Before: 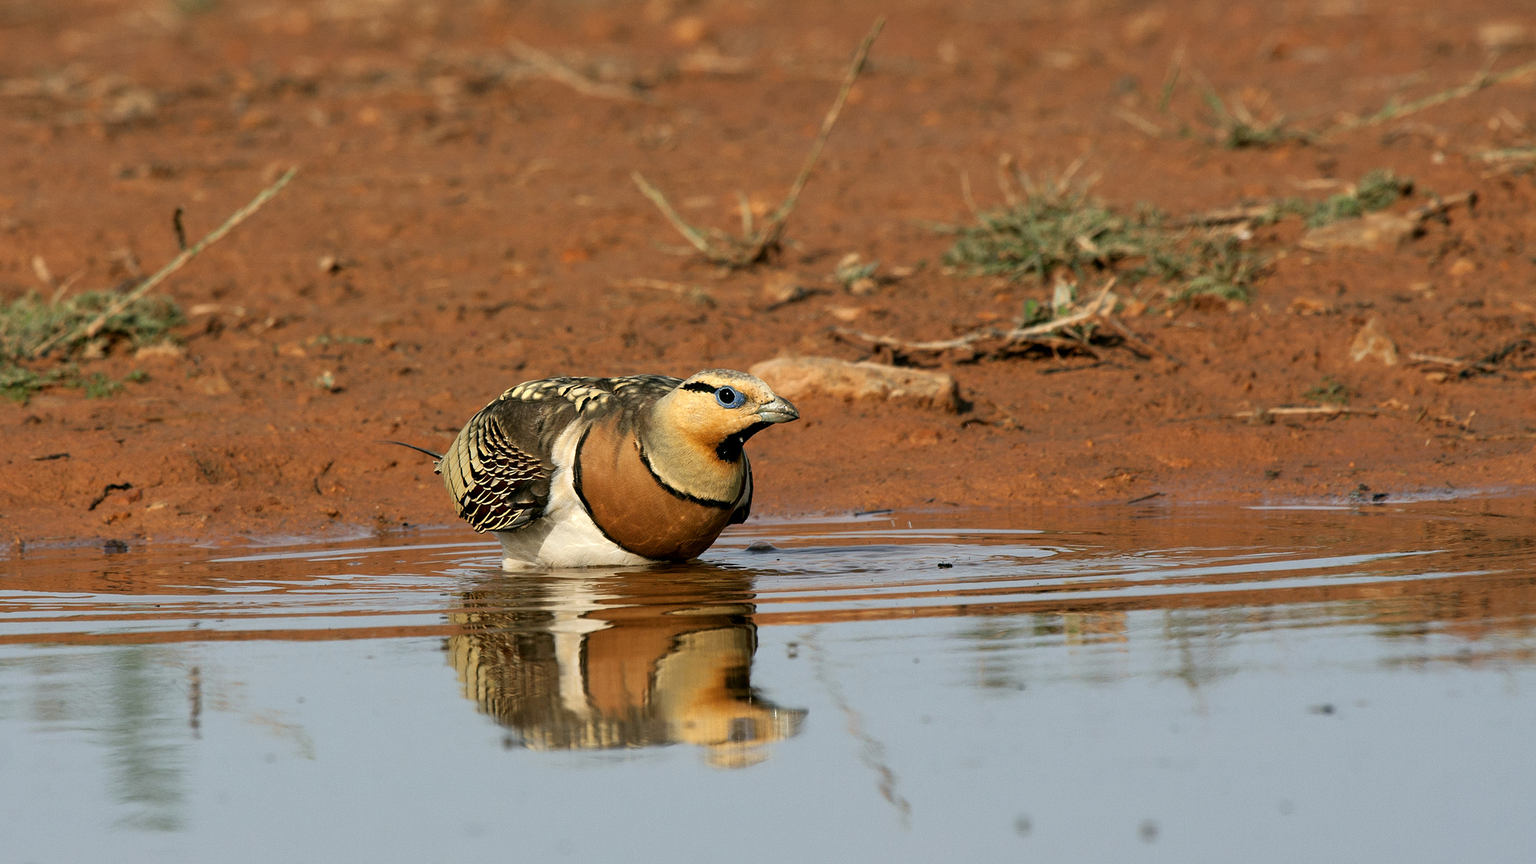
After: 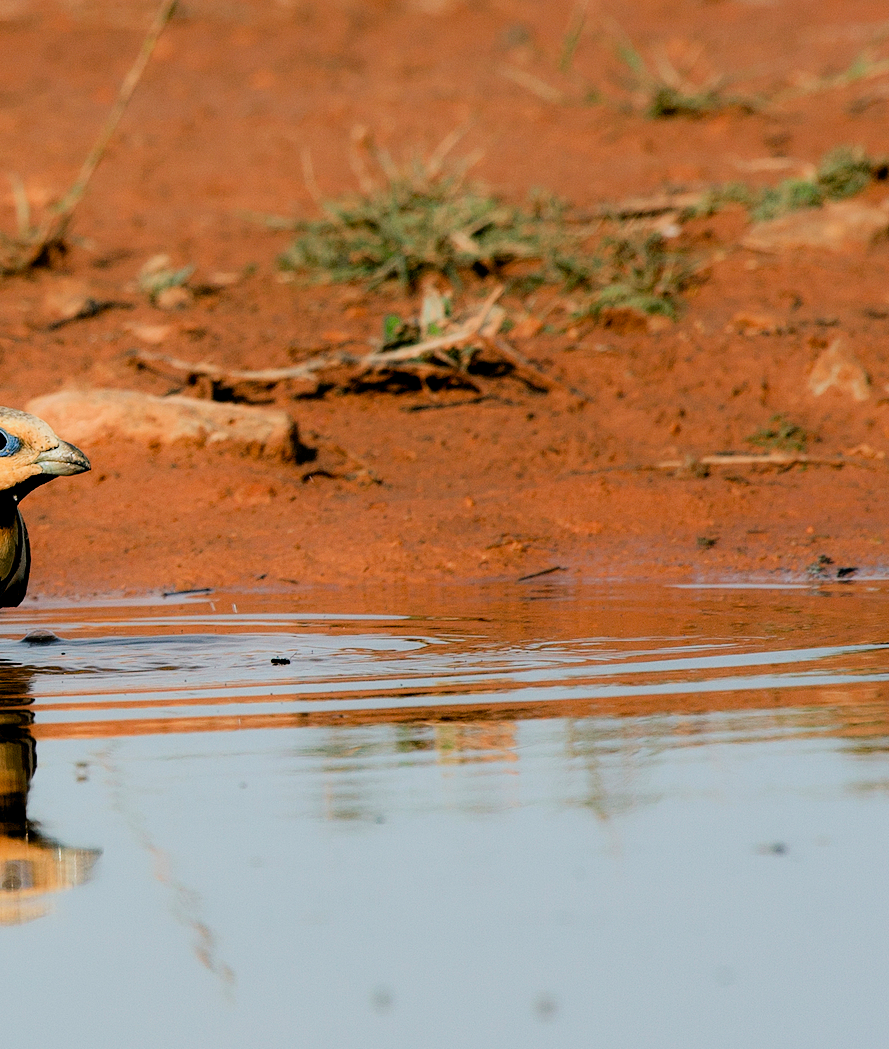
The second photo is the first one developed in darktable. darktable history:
exposure: black level correction 0.009, compensate highlight preservation false
crop: left 47.538%, top 6.741%, right 7.968%
tone equalizer: -8 EV 0.001 EV, -7 EV -0.003 EV, -6 EV 0.003 EV, -5 EV -0.035 EV, -4 EV -0.145 EV, -3 EV -0.151 EV, -2 EV 0.253 EV, -1 EV 0.701 EV, +0 EV 0.496 EV
contrast equalizer: y [[0.5, 0.496, 0.435, 0.435, 0.496, 0.5], [0.5 ×6], [0.5 ×6], [0 ×6], [0 ×6]]
filmic rgb: black relative exposure -7.65 EV, white relative exposure 4.56 EV, threshold 2.95 EV, hardness 3.61, enable highlight reconstruction true
